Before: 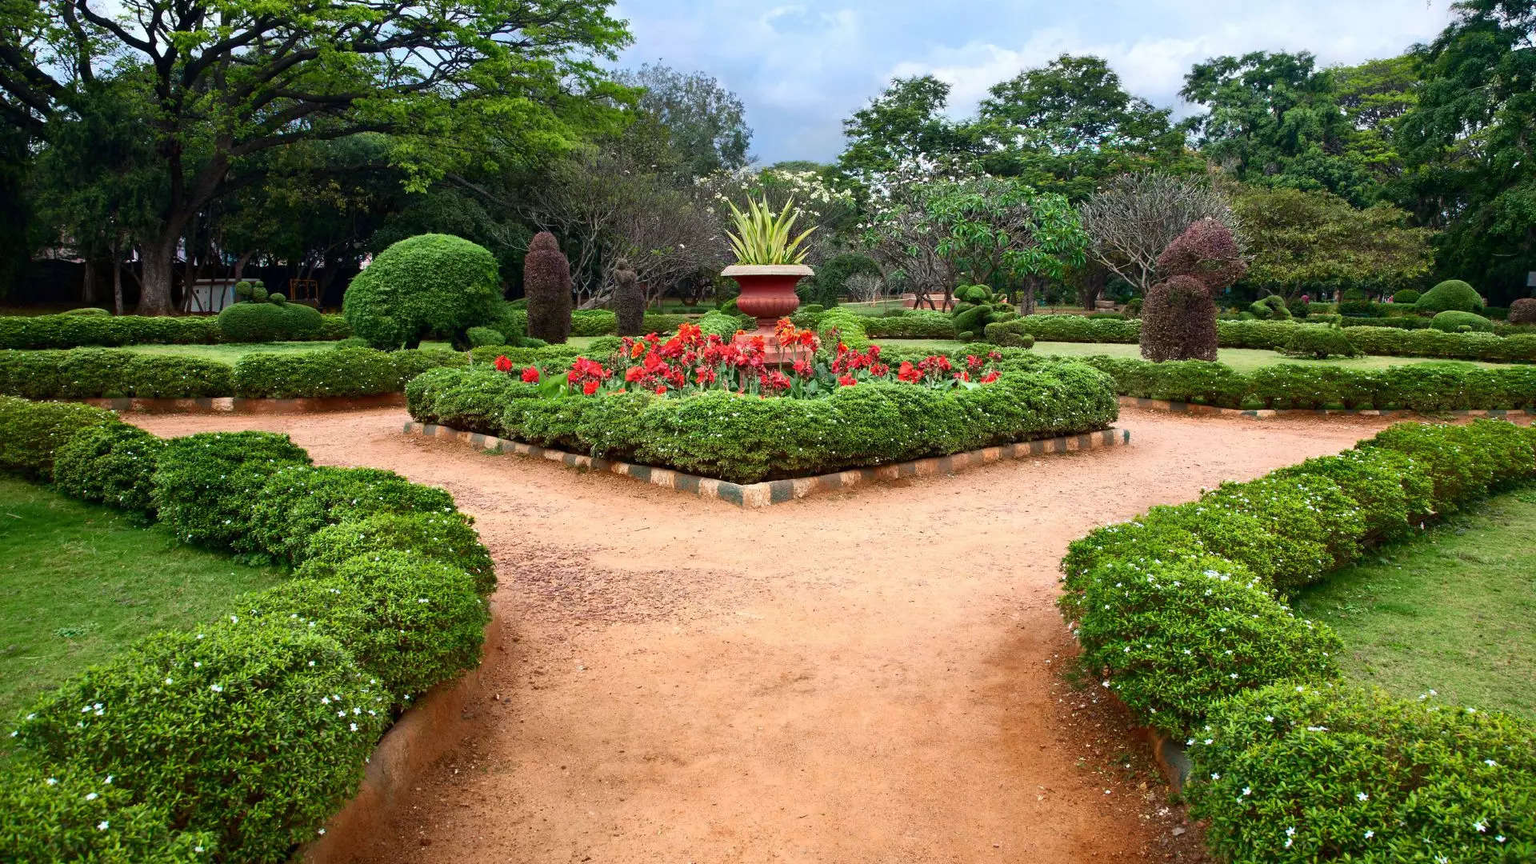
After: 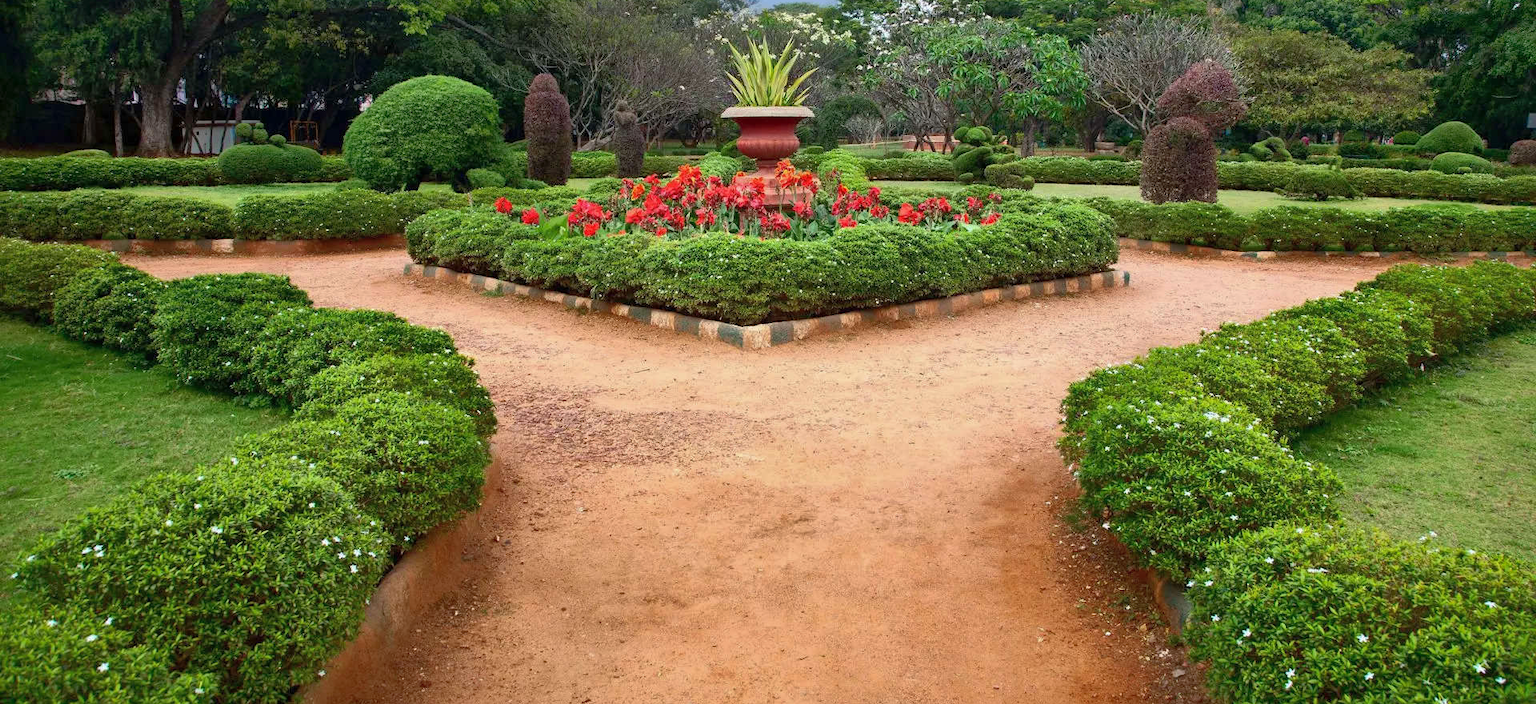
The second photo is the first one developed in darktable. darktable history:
shadows and highlights: on, module defaults
crop and rotate: top 18.507%
